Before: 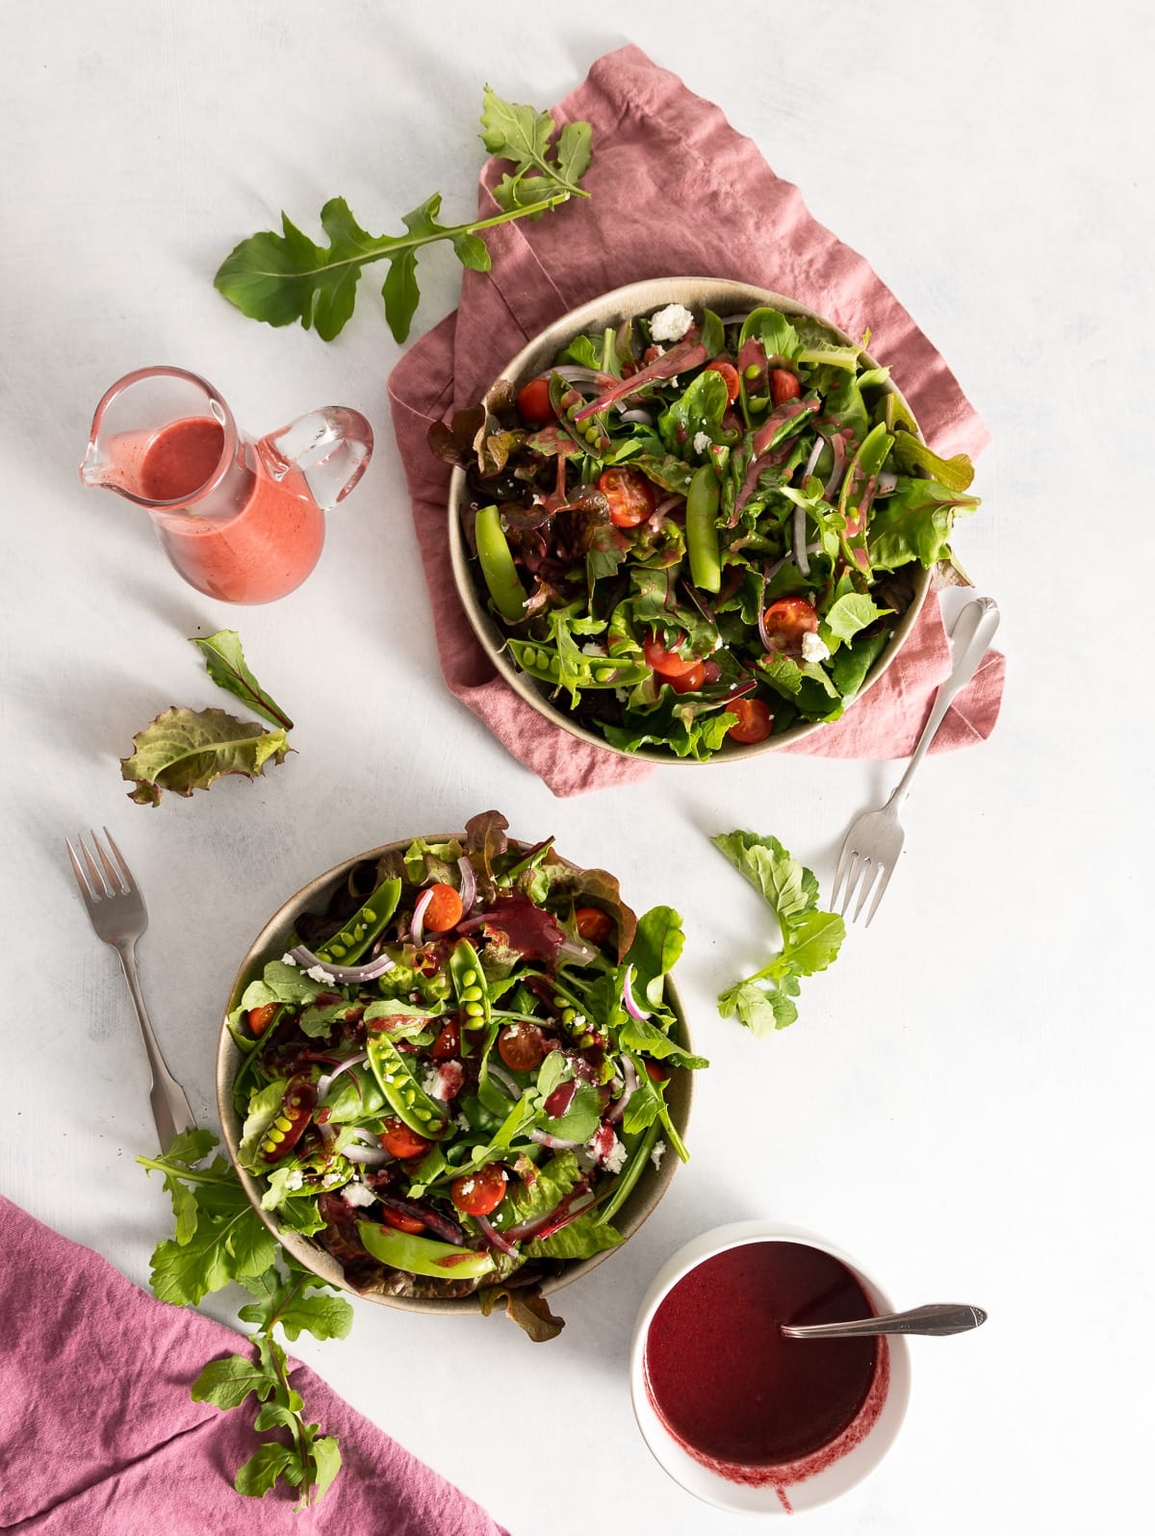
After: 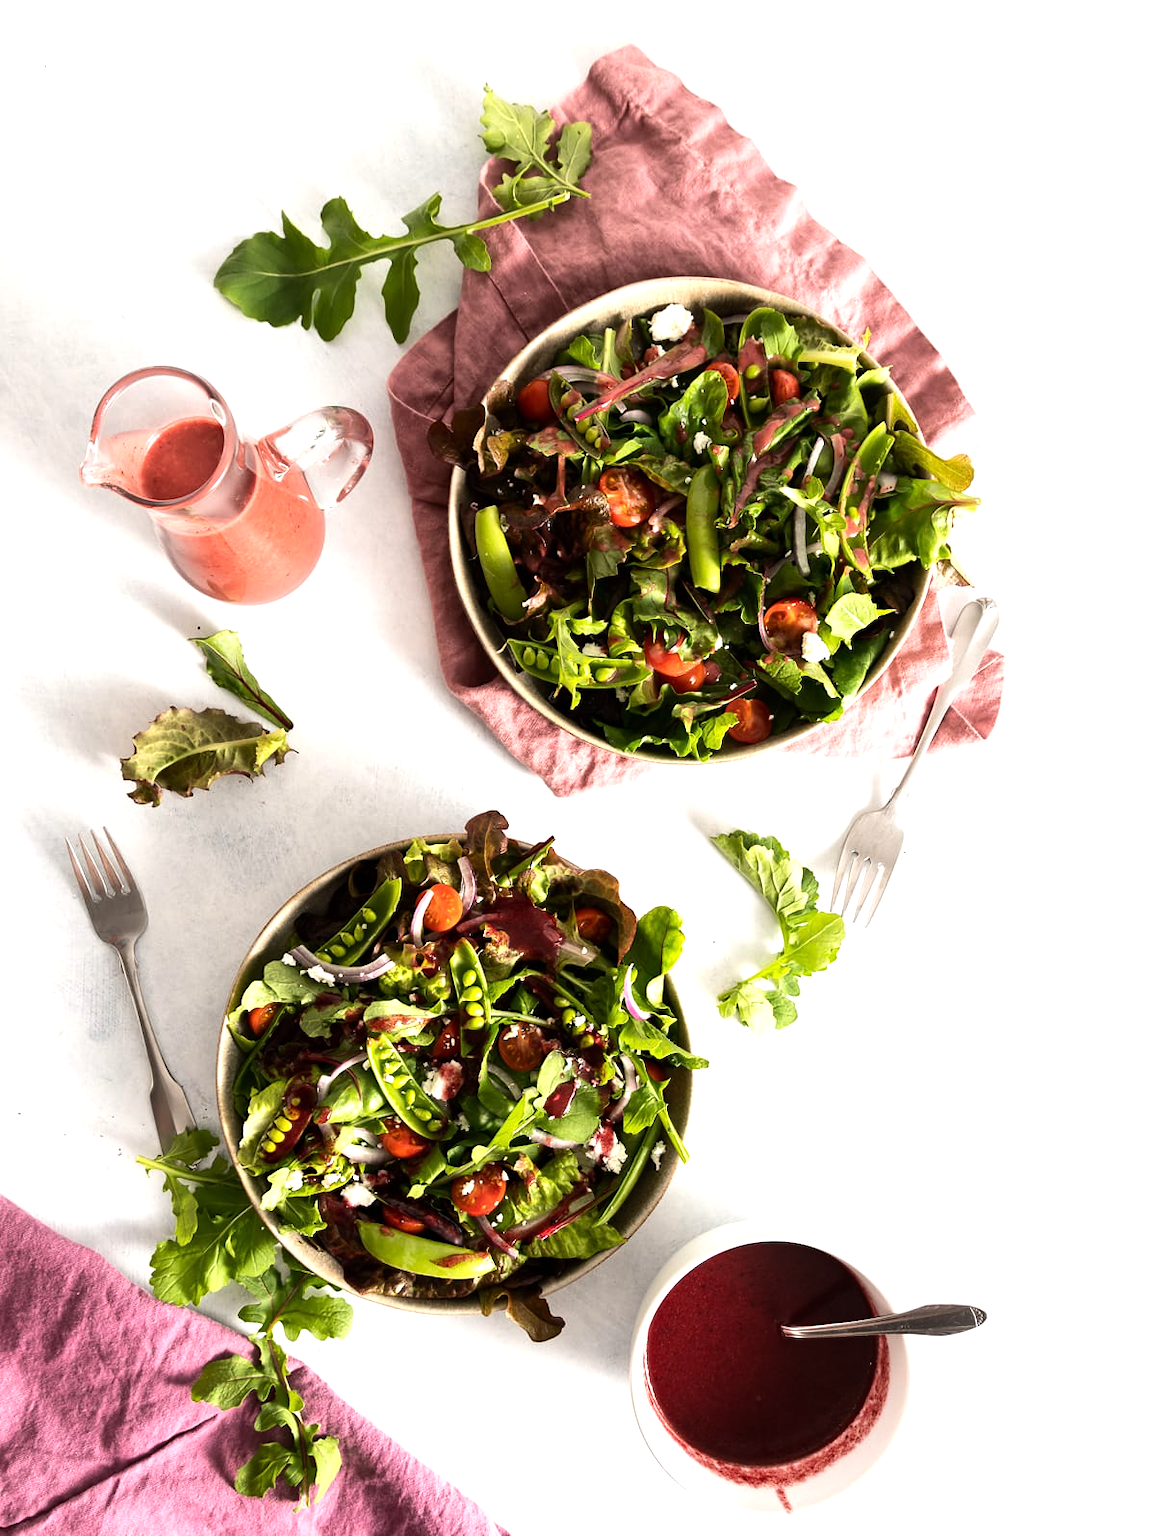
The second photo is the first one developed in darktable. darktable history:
rotate and perspective: automatic cropping off
tone equalizer: -8 EV -0.75 EV, -7 EV -0.7 EV, -6 EV -0.6 EV, -5 EV -0.4 EV, -3 EV 0.4 EV, -2 EV 0.6 EV, -1 EV 0.7 EV, +0 EV 0.75 EV, edges refinement/feathering 500, mask exposure compensation -1.57 EV, preserve details no
